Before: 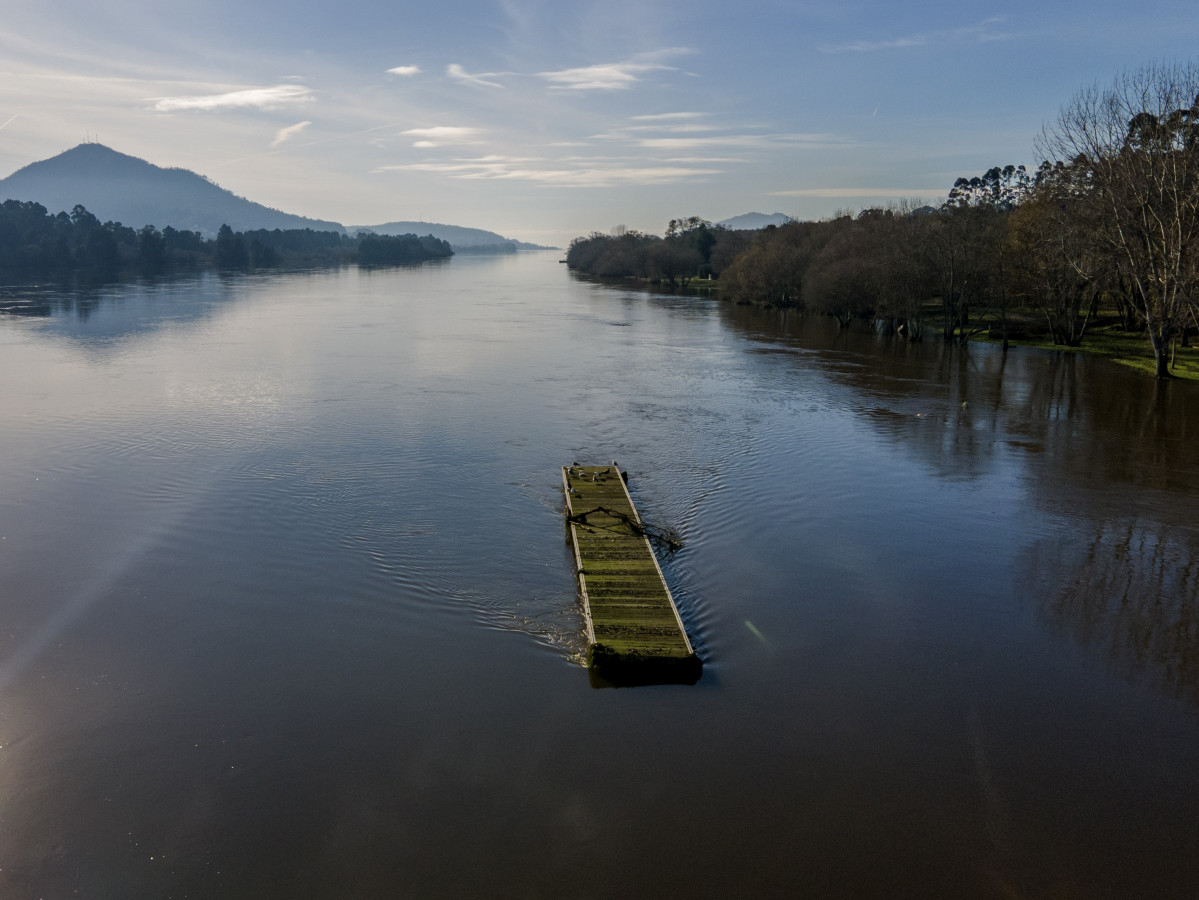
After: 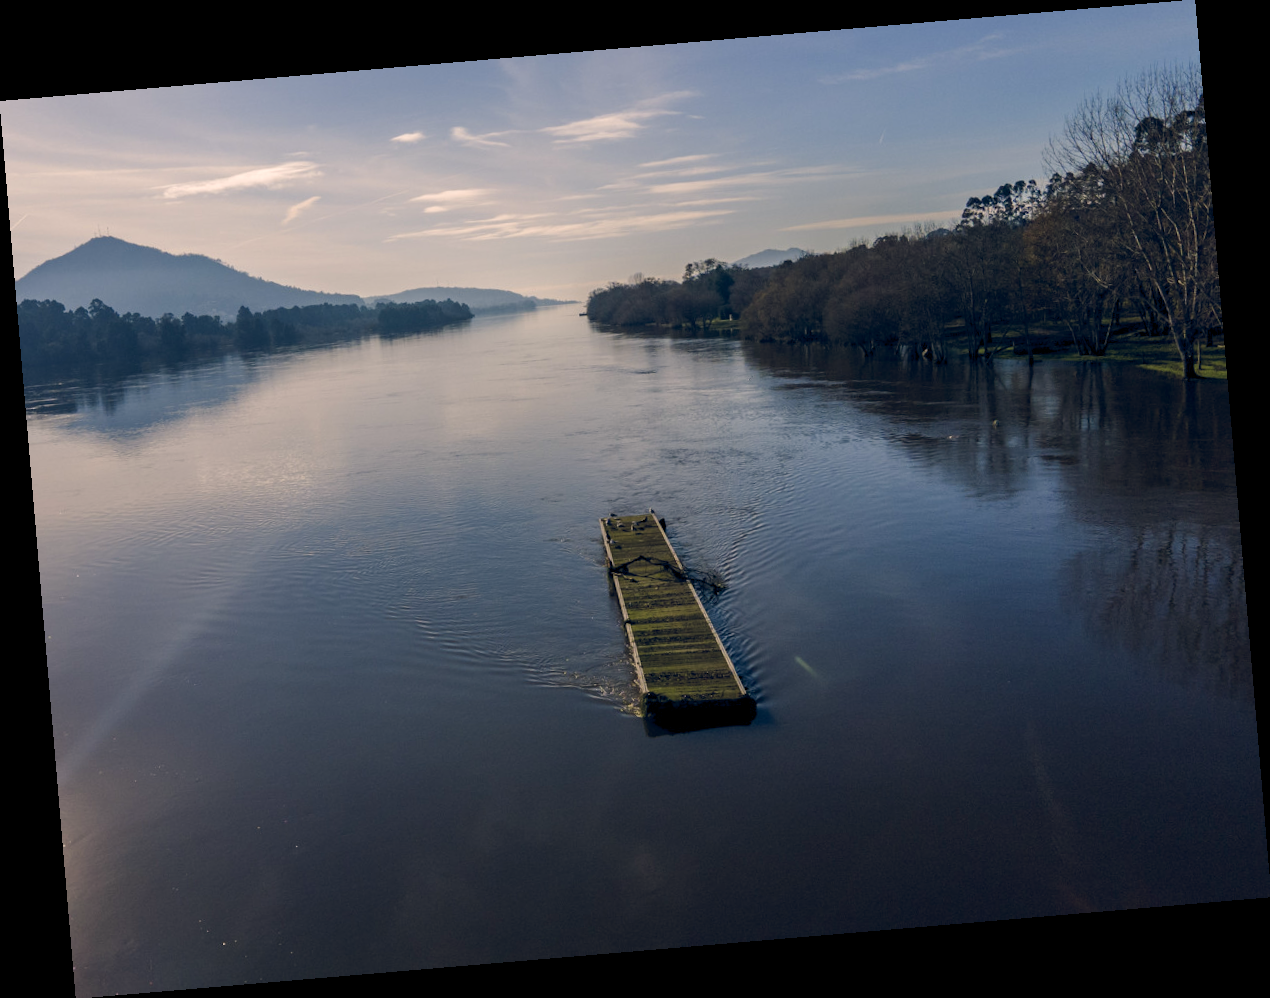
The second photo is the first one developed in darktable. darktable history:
rotate and perspective: rotation -4.86°, automatic cropping off
color balance rgb: shadows lift › hue 87.51°, highlights gain › chroma 3.21%, highlights gain › hue 55.1°, global offset › chroma 0.15%, global offset › hue 253.66°, linear chroma grading › global chroma 0.5%
